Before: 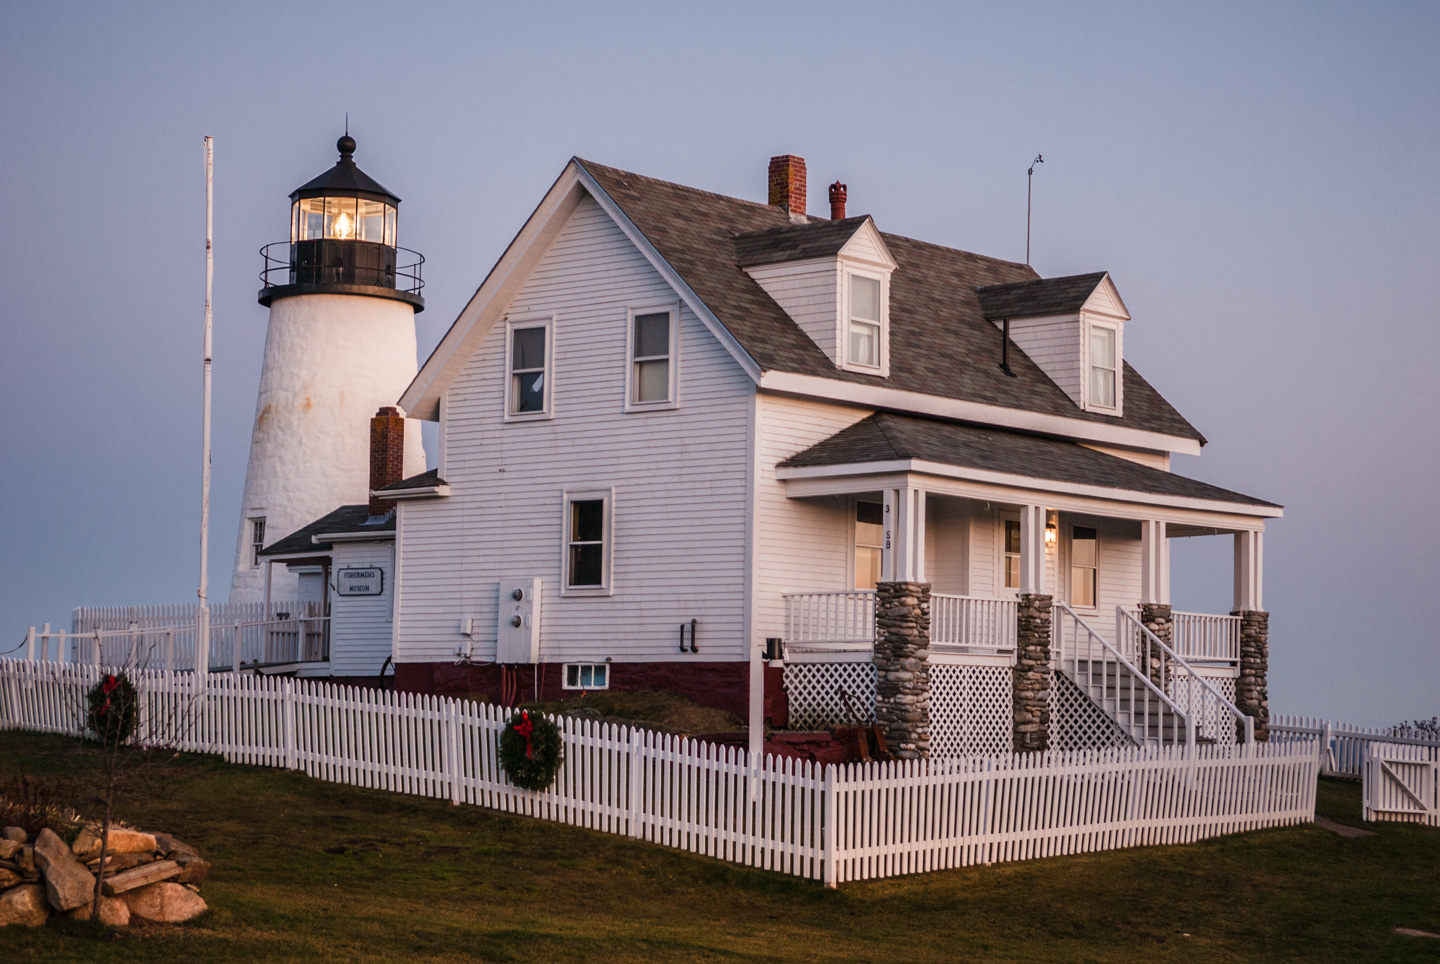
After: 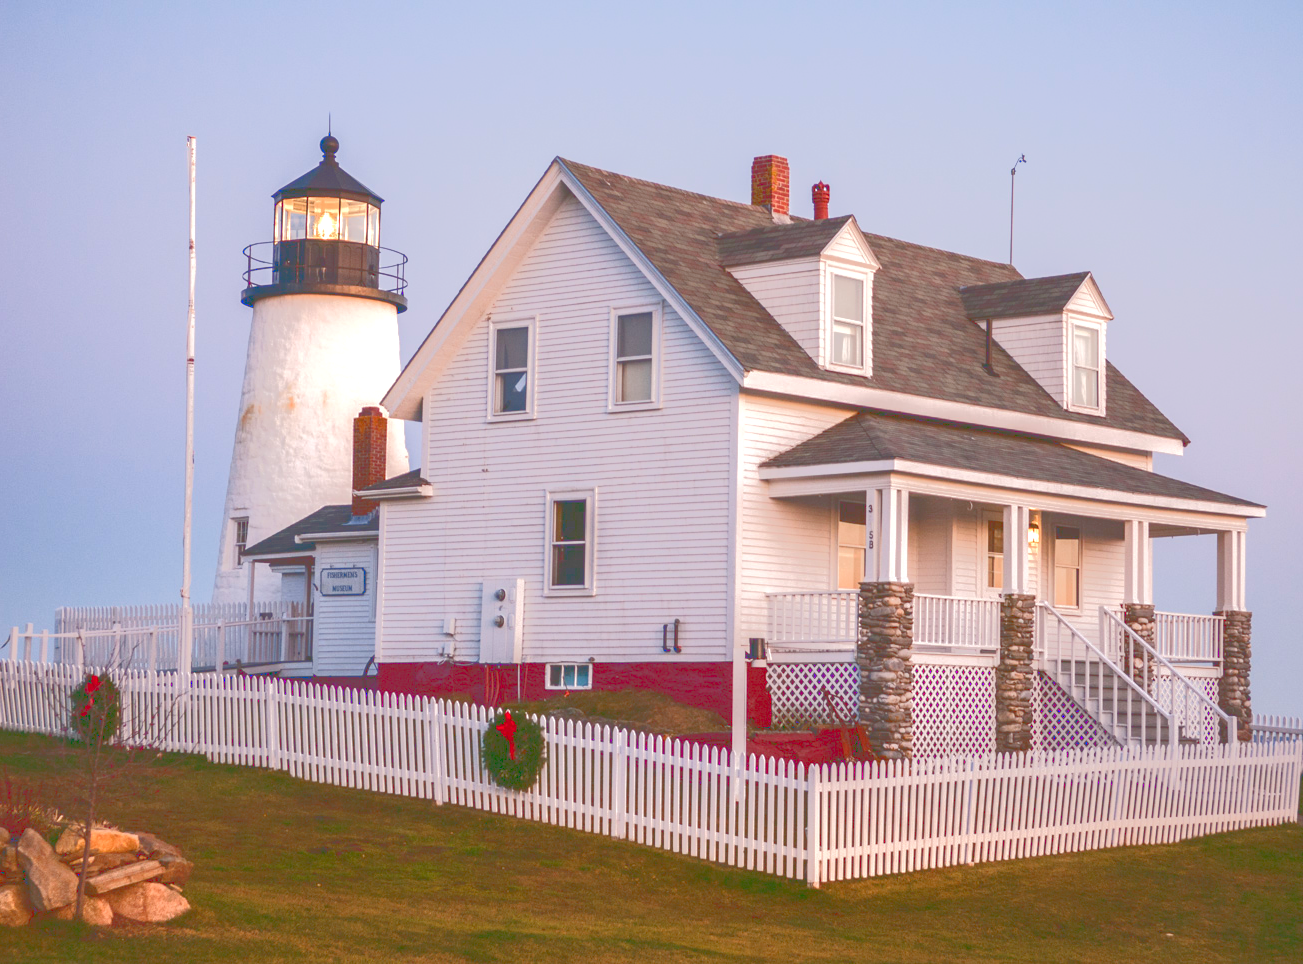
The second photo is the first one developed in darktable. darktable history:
exposure: black level correction 0, exposure 0.704 EV, compensate exposure bias true, compensate highlight preservation false
crop and rotate: left 1.181%, right 8.292%
tone curve: curves: ch0 [(0, 0) (0.003, 0.313) (0.011, 0.317) (0.025, 0.317) (0.044, 0.322) (0.069, 0.327) (0.1, 0.335) (0.136, 0.347) (0.177, 0.364) (0.224, 0.384) (0.277, 0.421) (0.335, 0.459) (0.399, 0.501) (0.468, 0.554) (0.543, 0.611) (0.623, 0.679) (0.709, 0.751) (0.801, 0.804) (0.898, 0.844) (1, 1)], color space Lab, linked channels, preserve colors none
